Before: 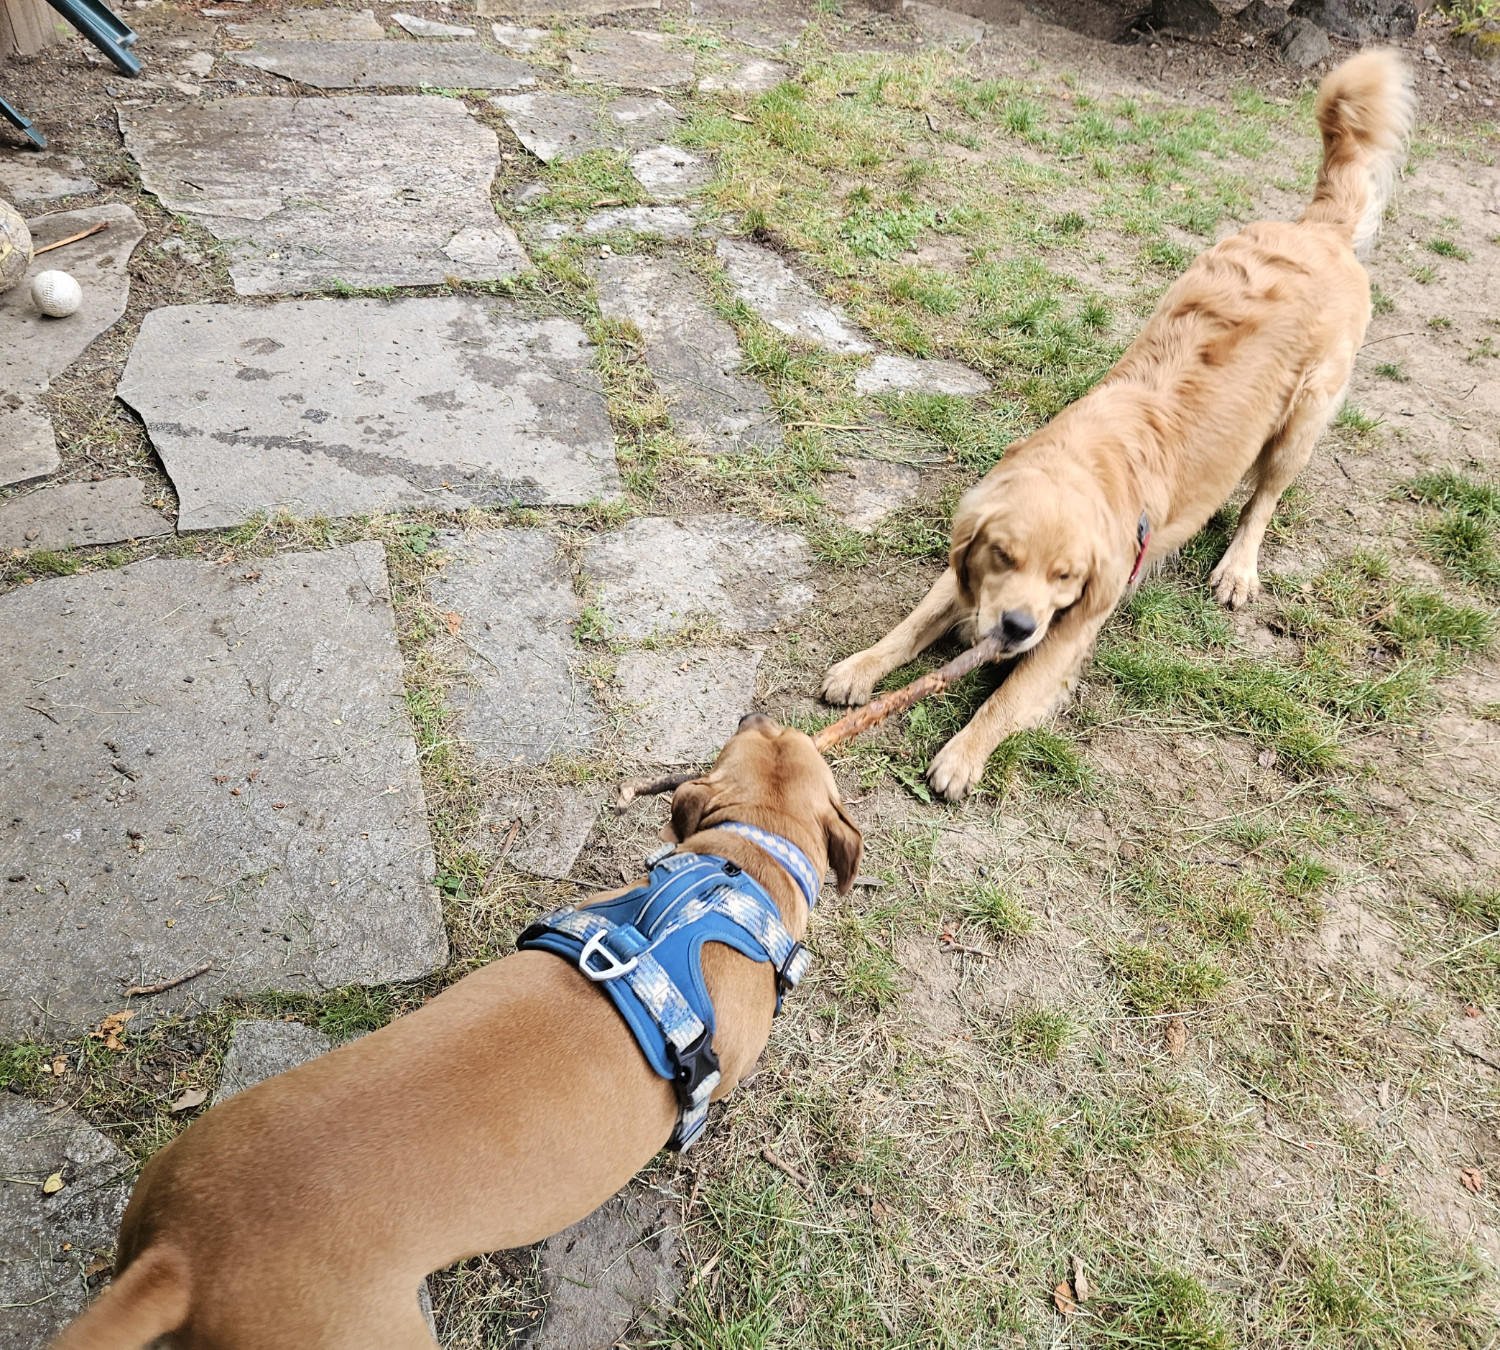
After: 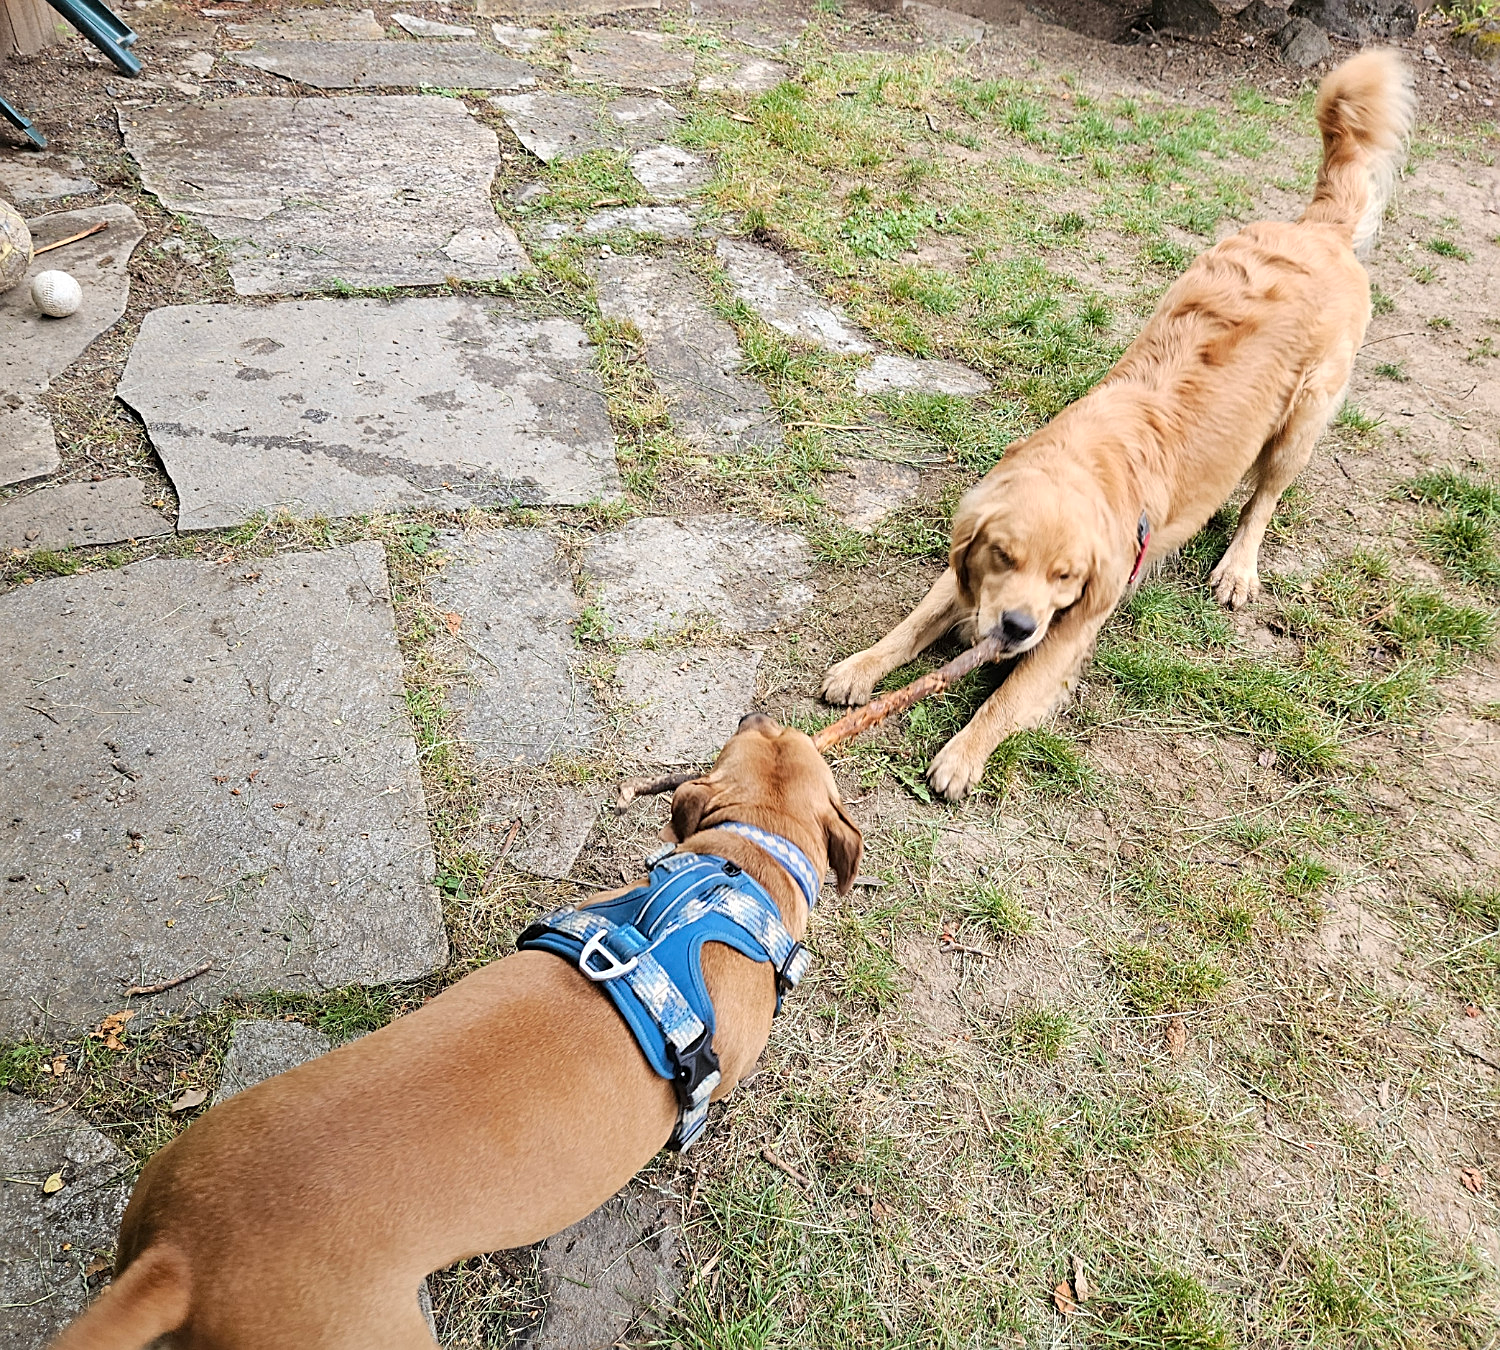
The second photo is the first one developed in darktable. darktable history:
rotate and perspective: automatic cropping original format, crop left 0, crop top 0
sharpen: on, module defaults
